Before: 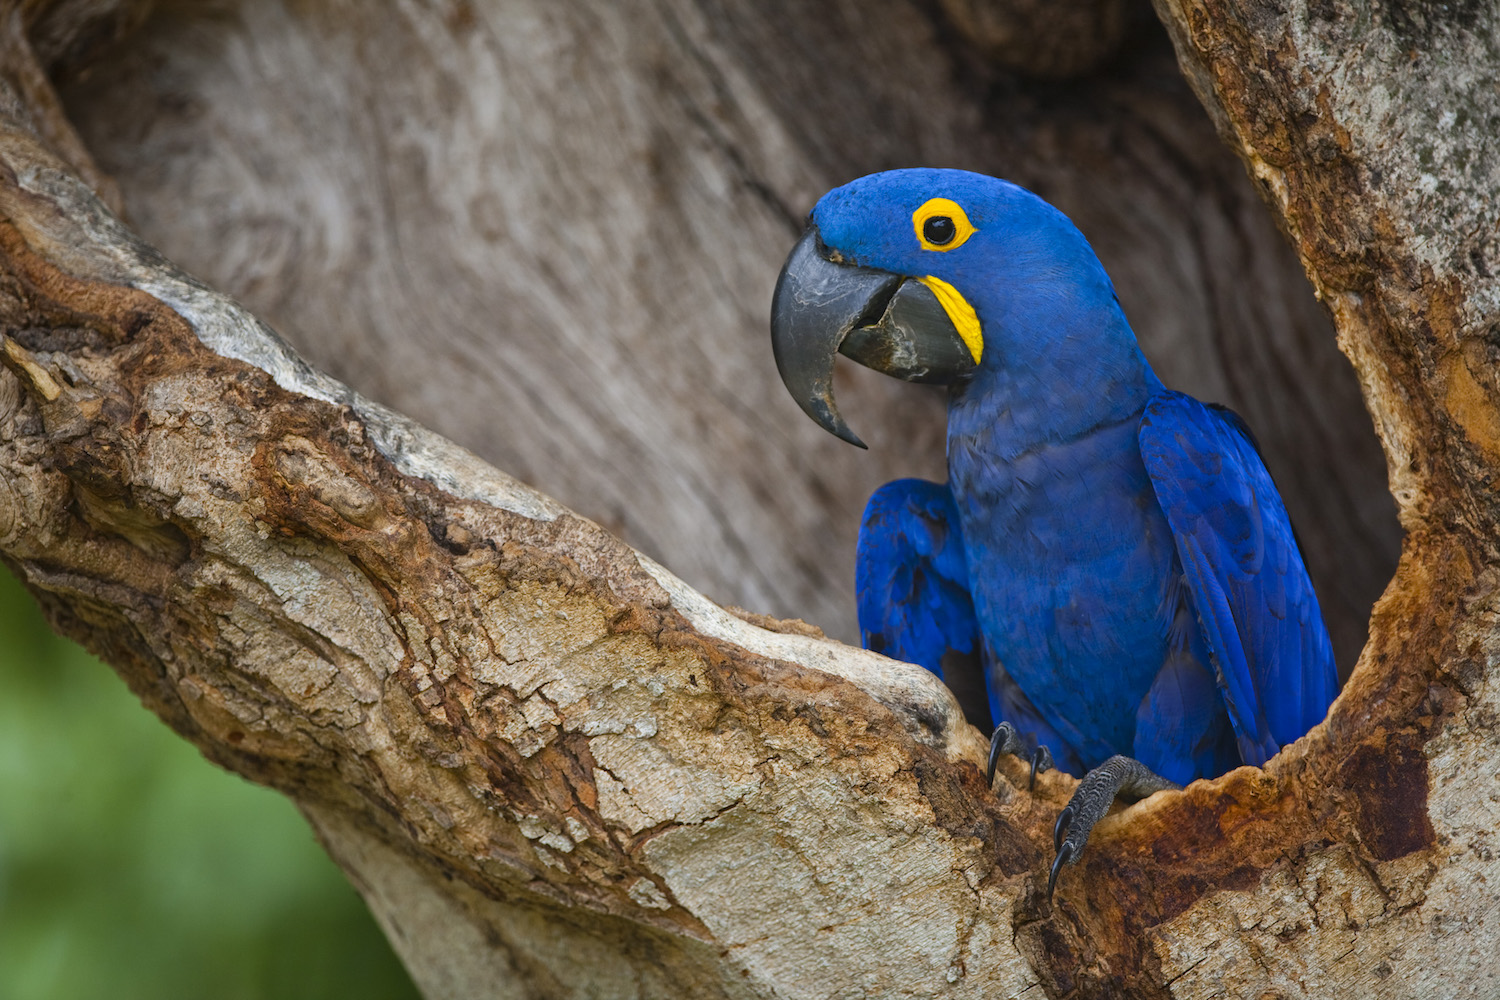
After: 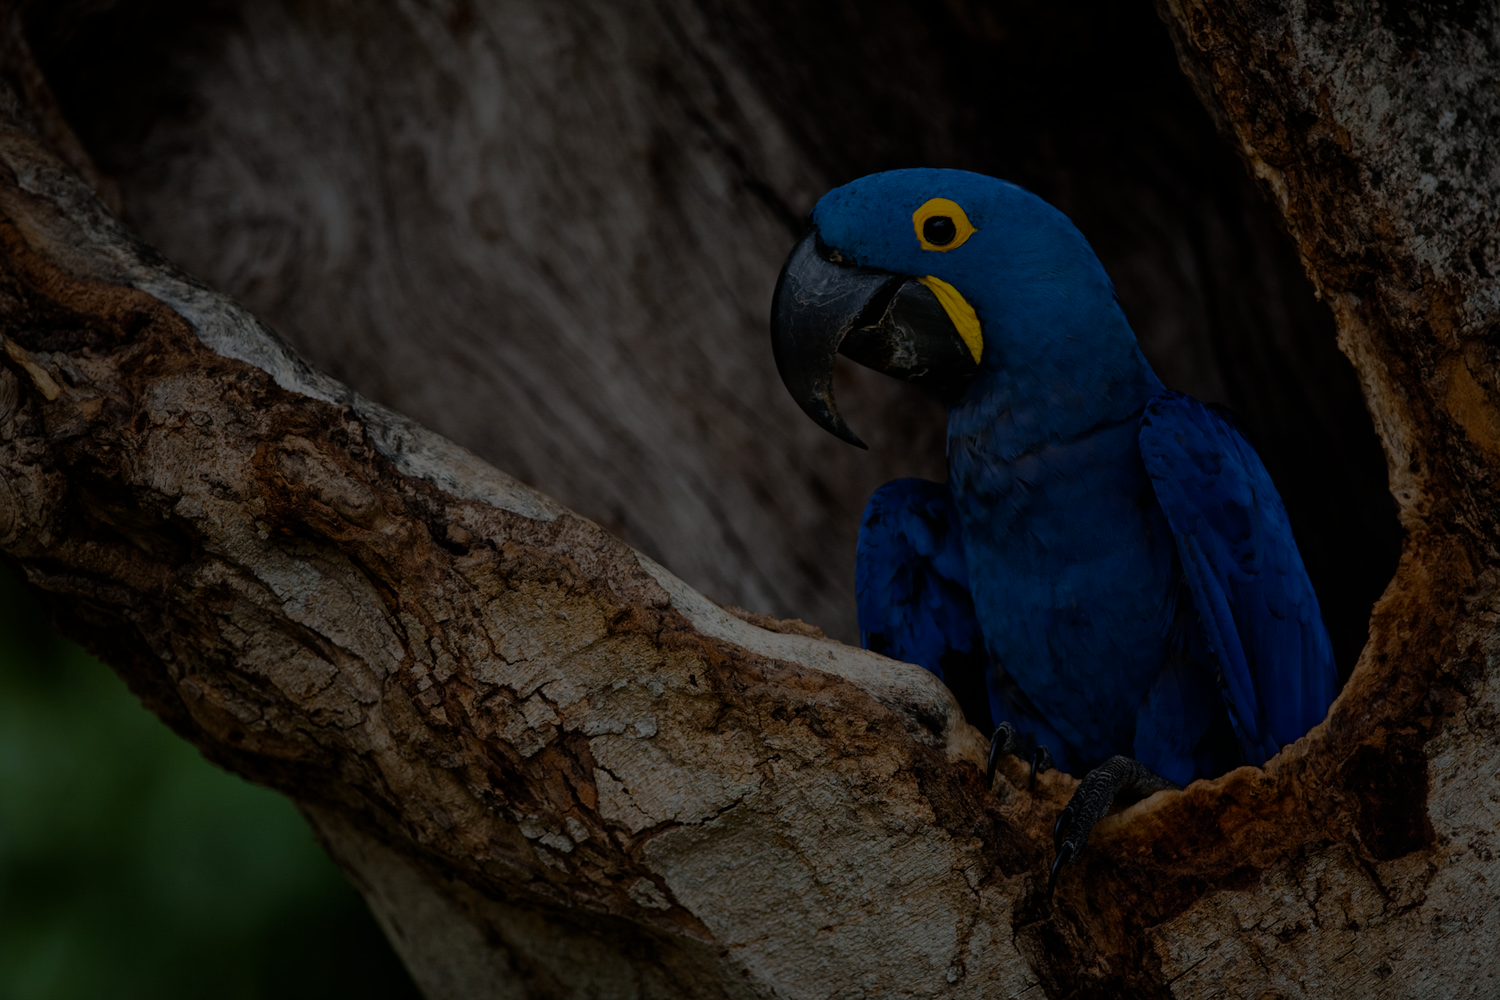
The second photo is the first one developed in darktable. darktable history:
exposure: black level correction 0, exposure -0.766 EV, compensate highlight preservation false
filmic rgb: black relative exposure -7.65 EV, white relative exposure 4.56 EV, hardness 3.61, color science v6 (2022)
tone equalizer: -8 EV -2 EV, -7 EV -2 EV, -6 EV -2 EV, -5 EV -2 EV, -4 EV -2 EV, -3 EV -2 EV, -2 EV -2 EV, -1 EV -1.63 EV, +0 EV -2 EV
